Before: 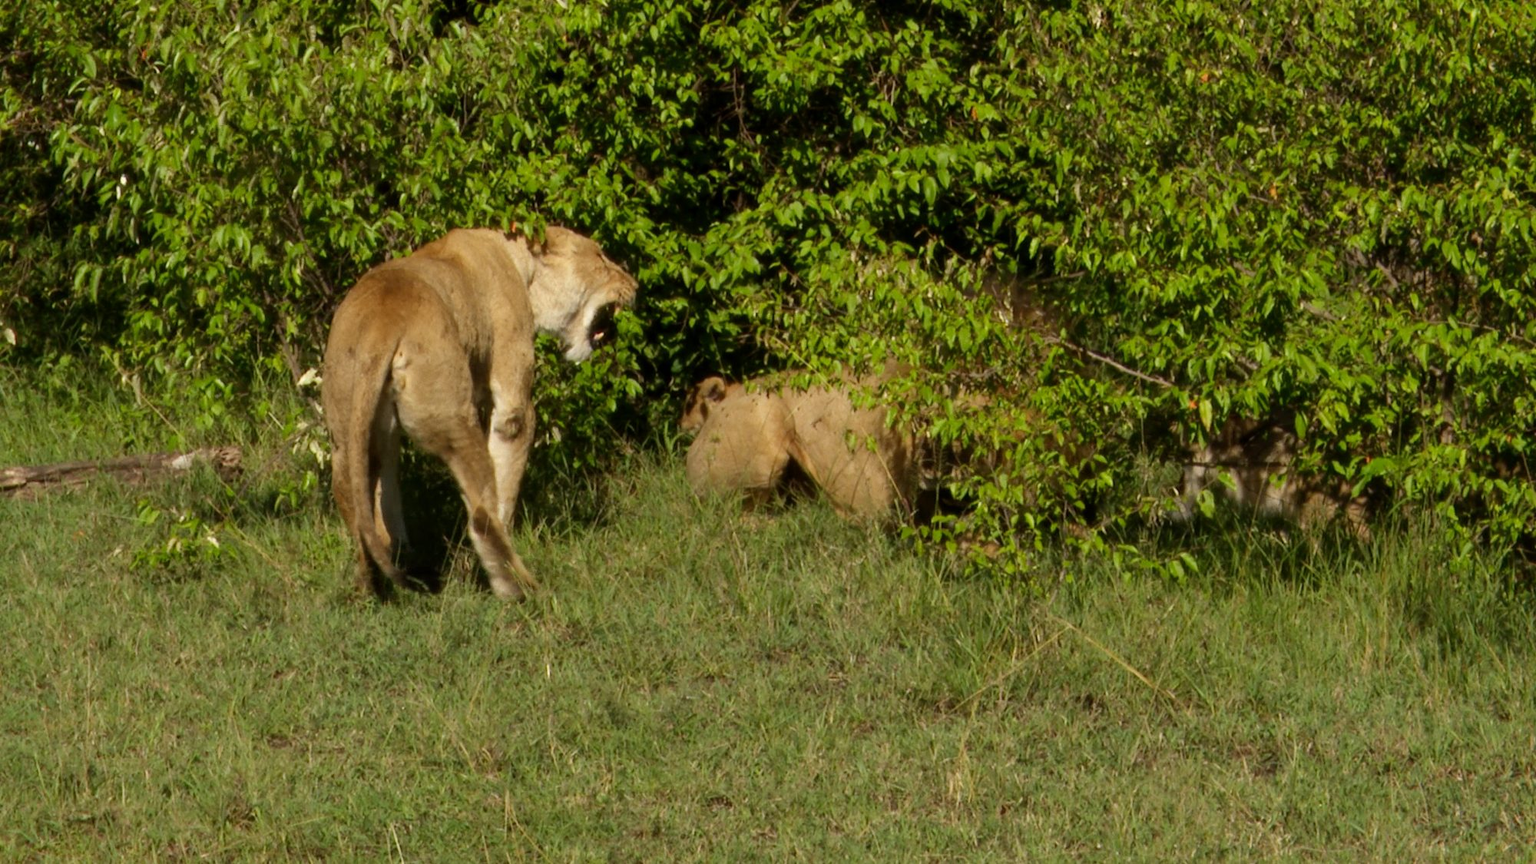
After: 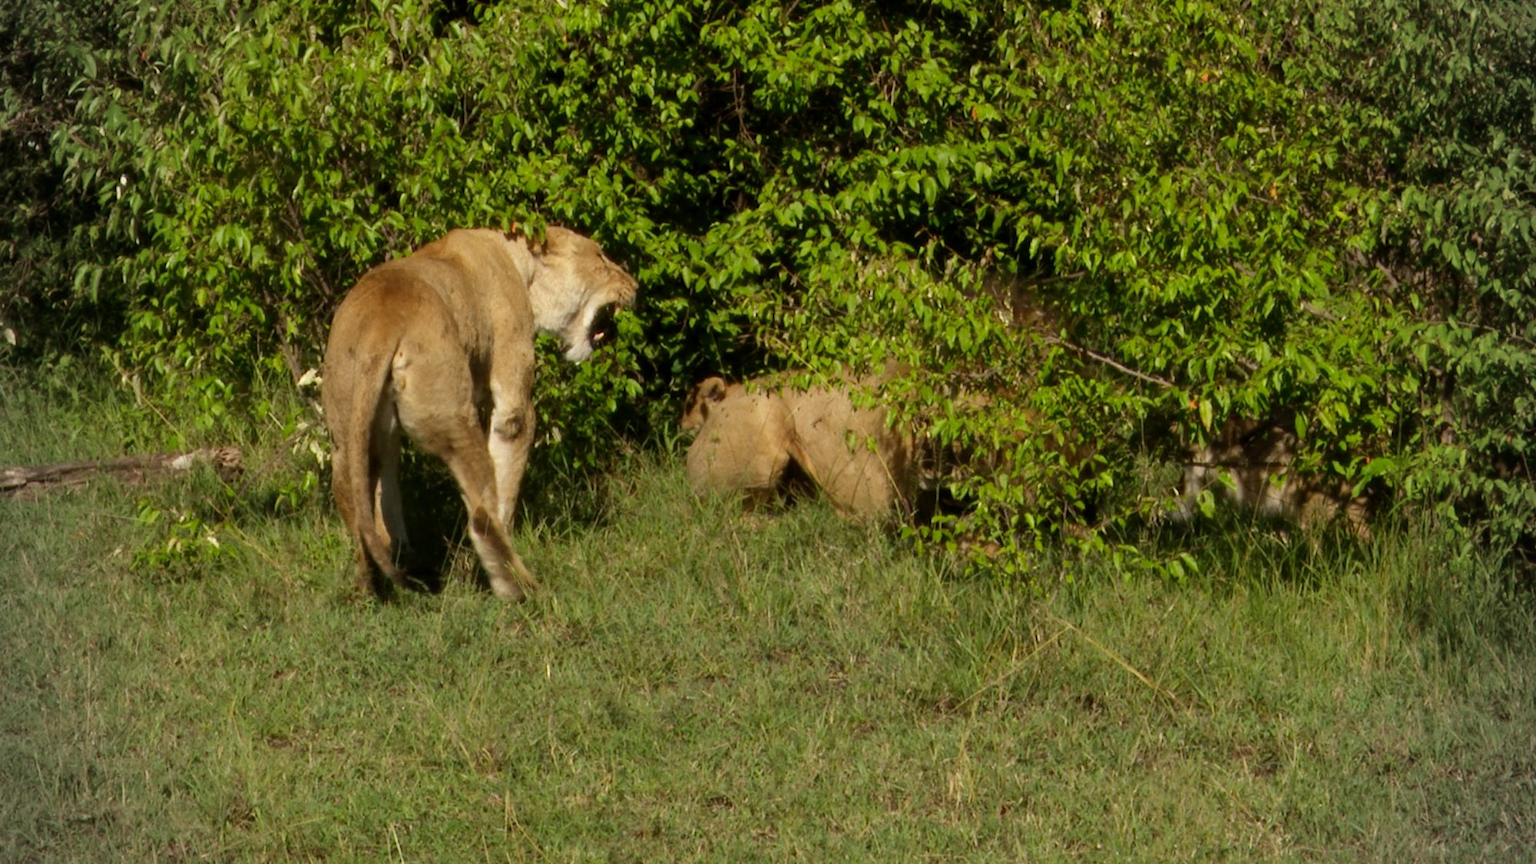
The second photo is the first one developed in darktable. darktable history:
vignetting: saturation -0.646
